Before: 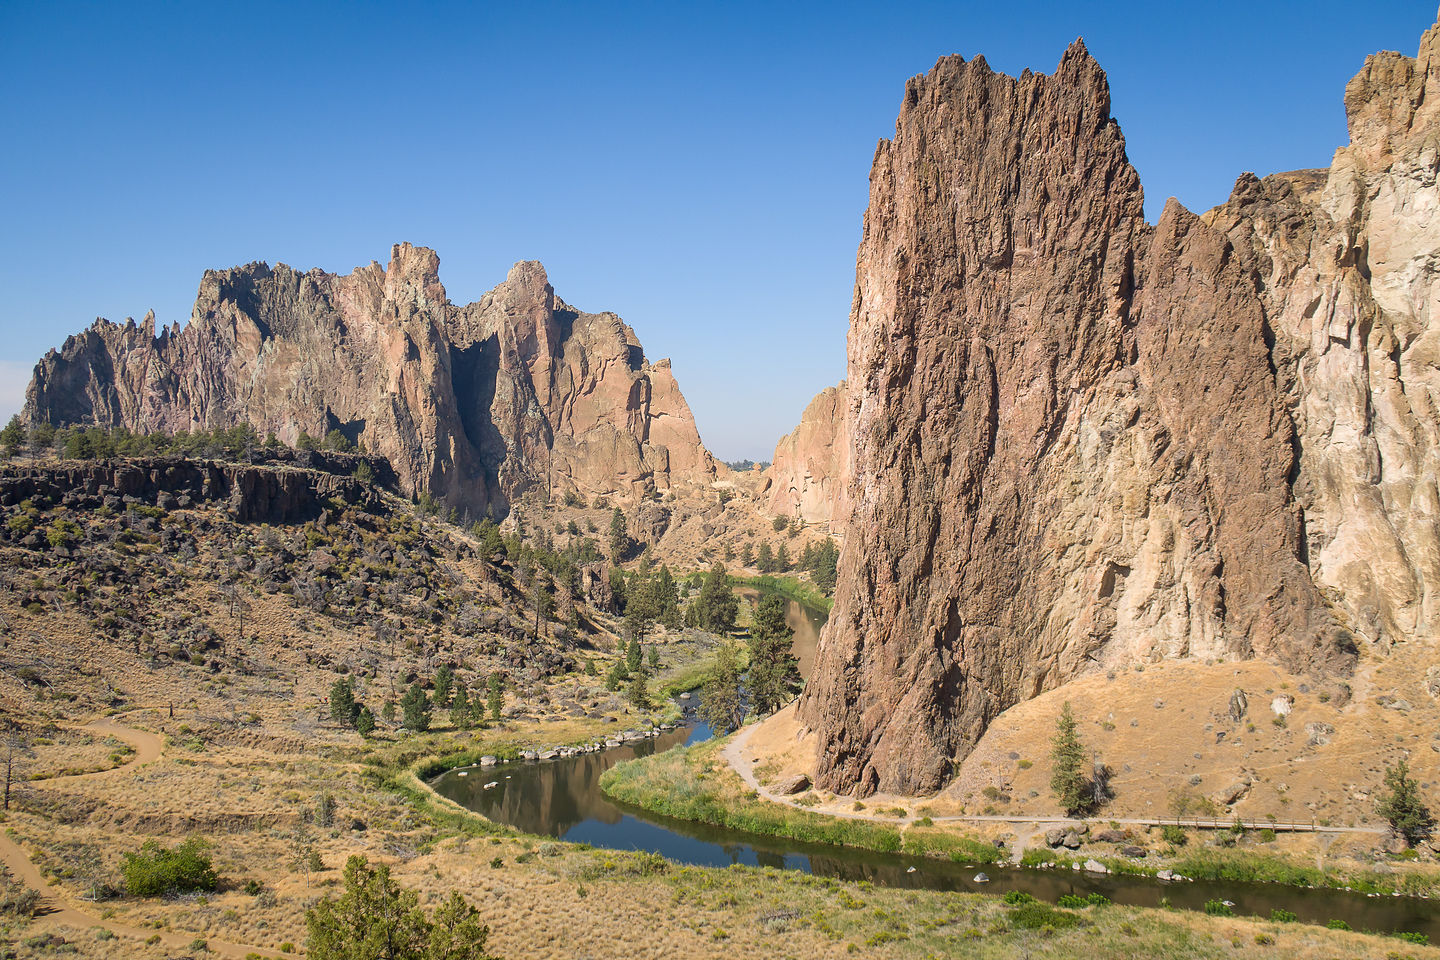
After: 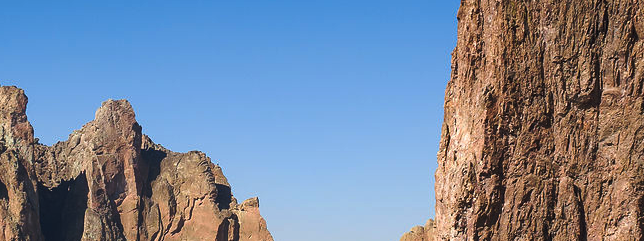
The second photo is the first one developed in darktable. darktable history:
tone curve: curves: ch0 [(0, 0) (0.003, 0.002) (0.011, 0.007) (0.025, 0.015) (0.044, 0.026) (0.069, 0.041) (0.1, 0.059) (0.136, 0.08) (0.177, 0.105) (0.224, 0.132) (0.277, 0.163) (0.335, 0.198) (0.399, 0.253) (0.468, 0.341) (0.543, 0.435) (0.623, 0.532) (0.709, 0.635) (0.801, 0.745) (0.898, 0.873) (1, 1)], preserve colors none
crop: left 28.64%, top 16.832%, right 26.637%, bottom 58.055%
